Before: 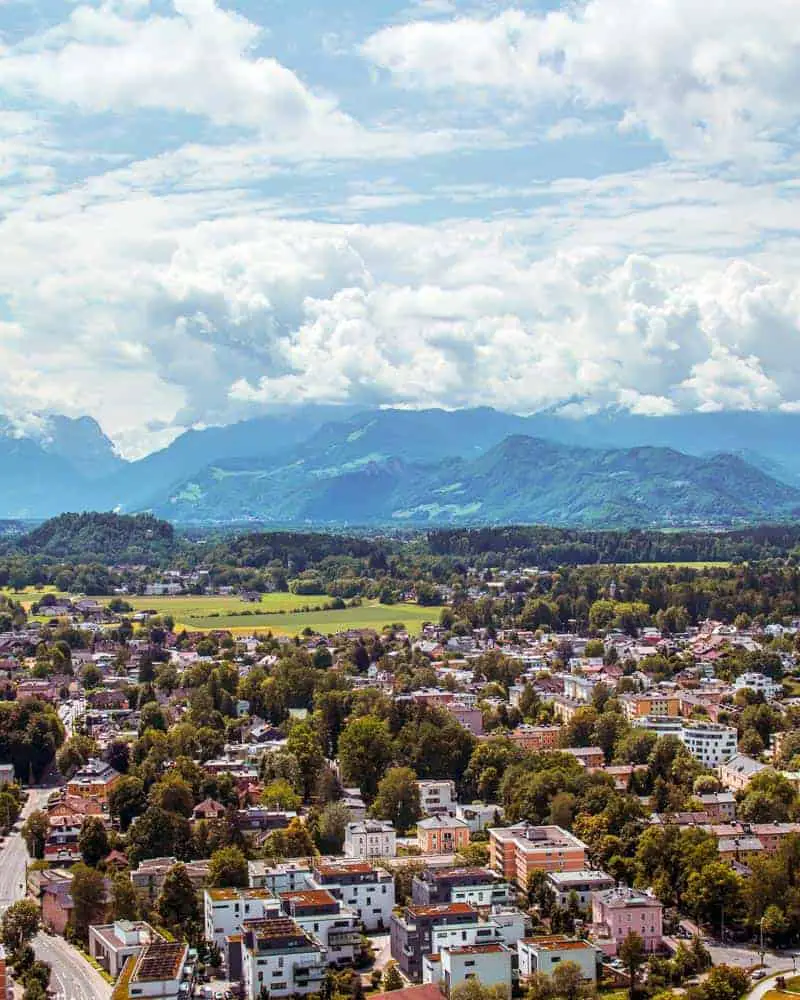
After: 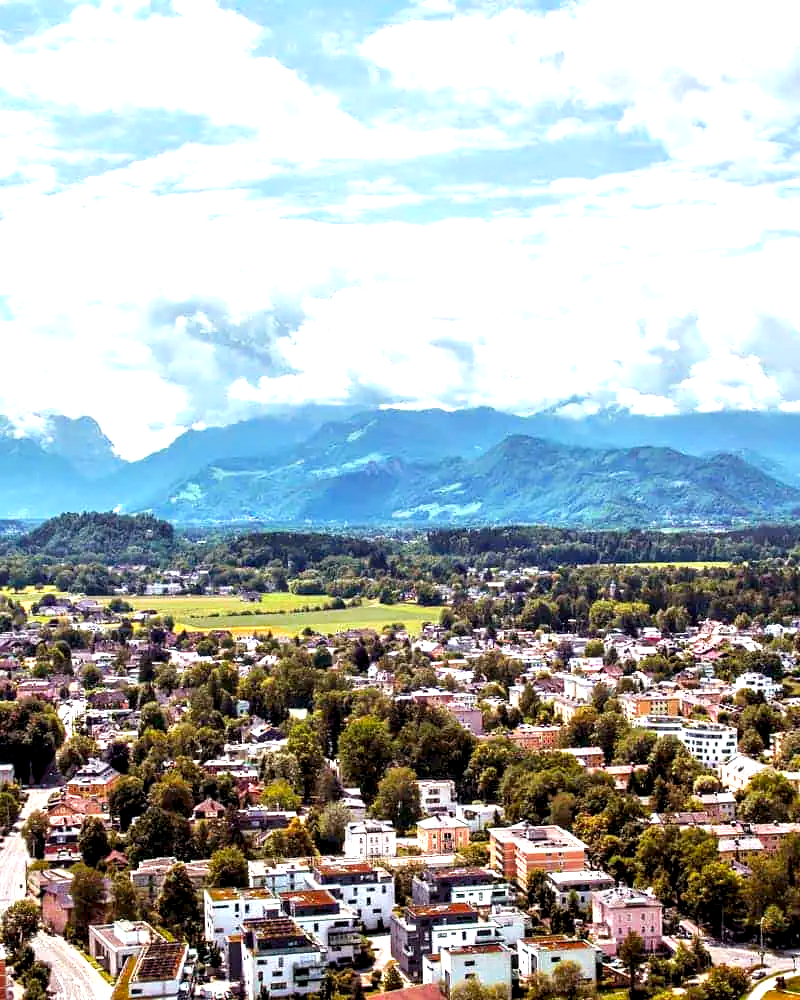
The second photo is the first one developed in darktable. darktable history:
color zones: curves: ch0 [(0, 0.425) (0.143, 0.422) (0.286, 0.42) (0.429, 0.419) (0.571, 0.419) (0.714, 0.42) (0.857, 0.422) (1, 0.425)]
levels: levels [0, 0.394, 0.787]
contrast equalizer: y [[0.586, 0.584, 0.576, 0.565, 0.552, 0.539], [0.5 ×6], [0.97, 0.959, 0.919, 0.859, 0.789, 0.717], [0 ×6], [0 ×6]]
